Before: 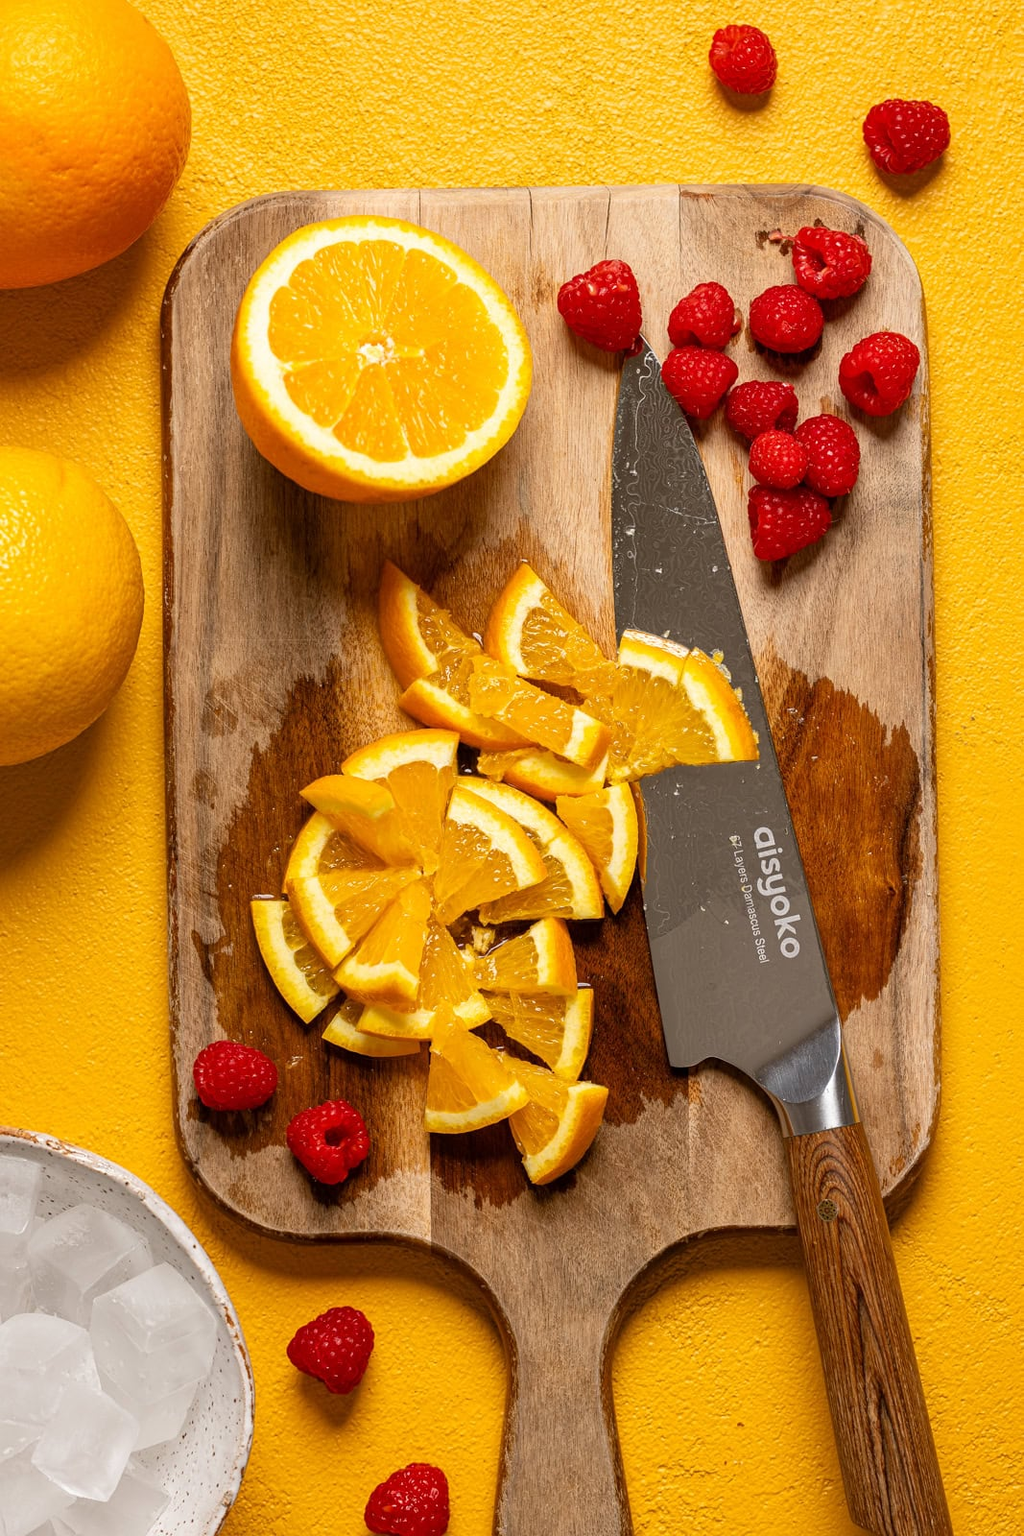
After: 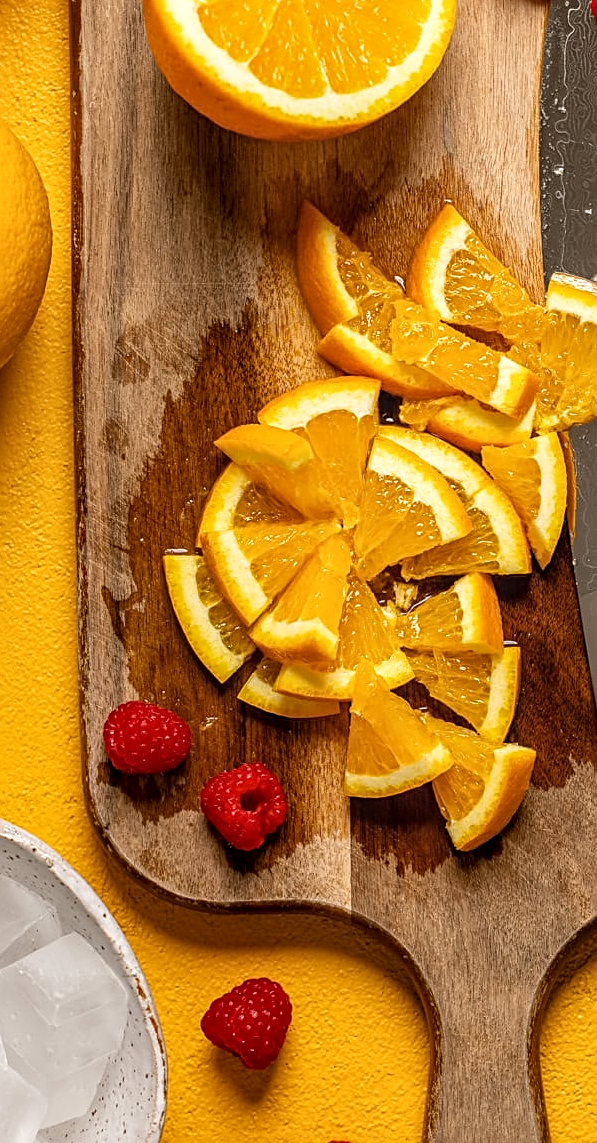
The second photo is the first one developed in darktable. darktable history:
crop: left 9.267%, top 23.974%, right 34.775%, bottom 4.559%
sharpen: on, module defaults
local contrast: on, module defaults
